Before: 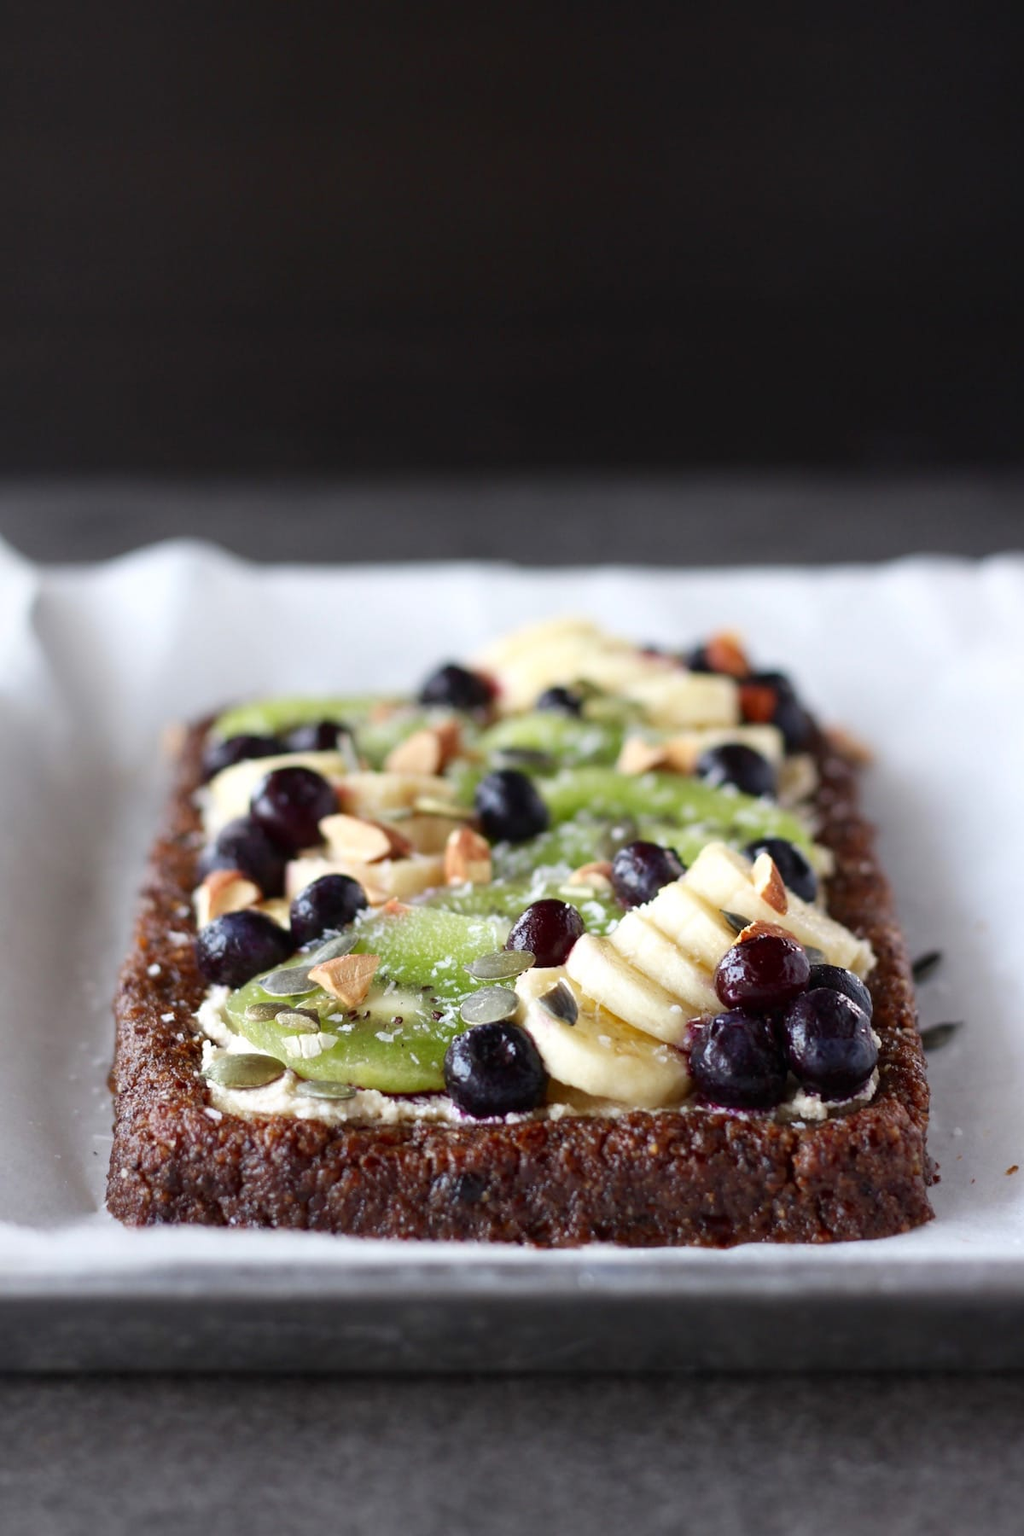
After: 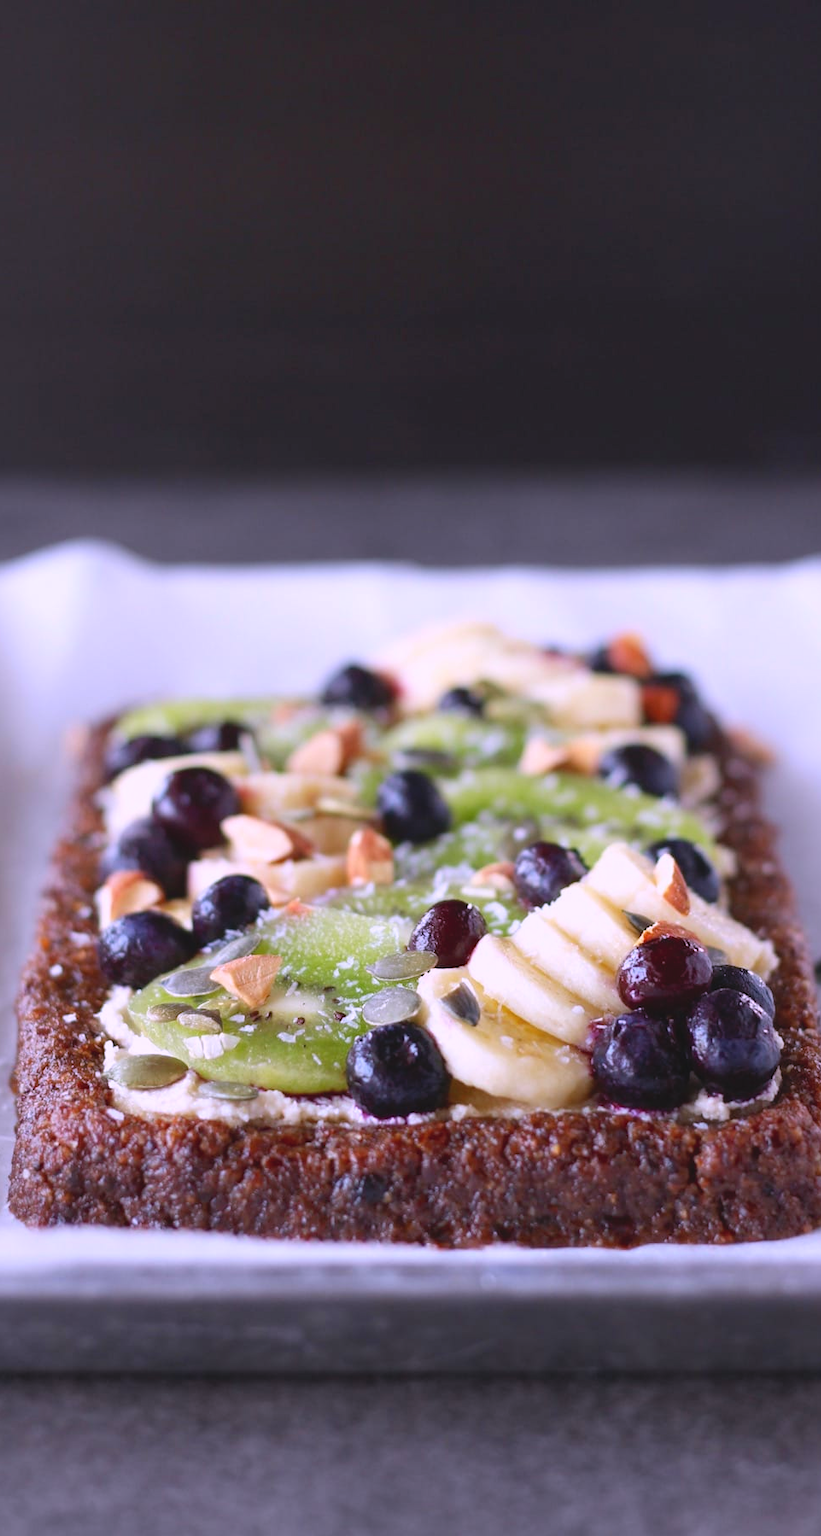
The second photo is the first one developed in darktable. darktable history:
crop and rotate: left 9.597%, right 10.195%
contrast brightness saturation: contrast -0.1, brightness 0.05, saturation 0.08
color calibration: illuminant as shot in camera, x 0.358, y 0.373, temperature 4628.91 K
white balance: red 1.066, blue 1.119
